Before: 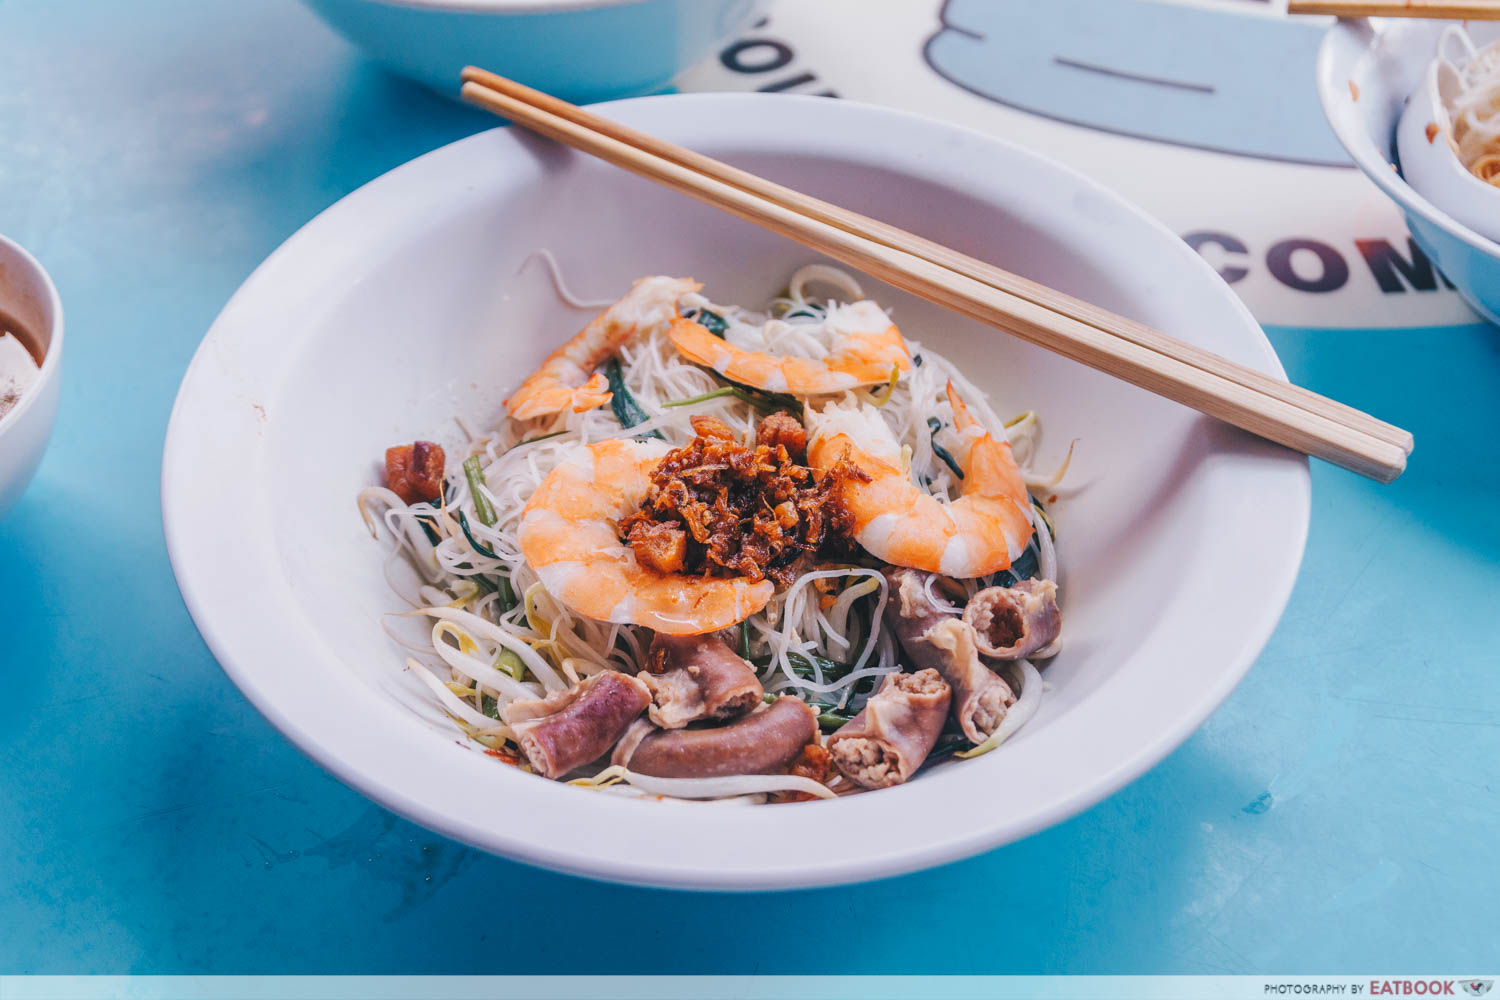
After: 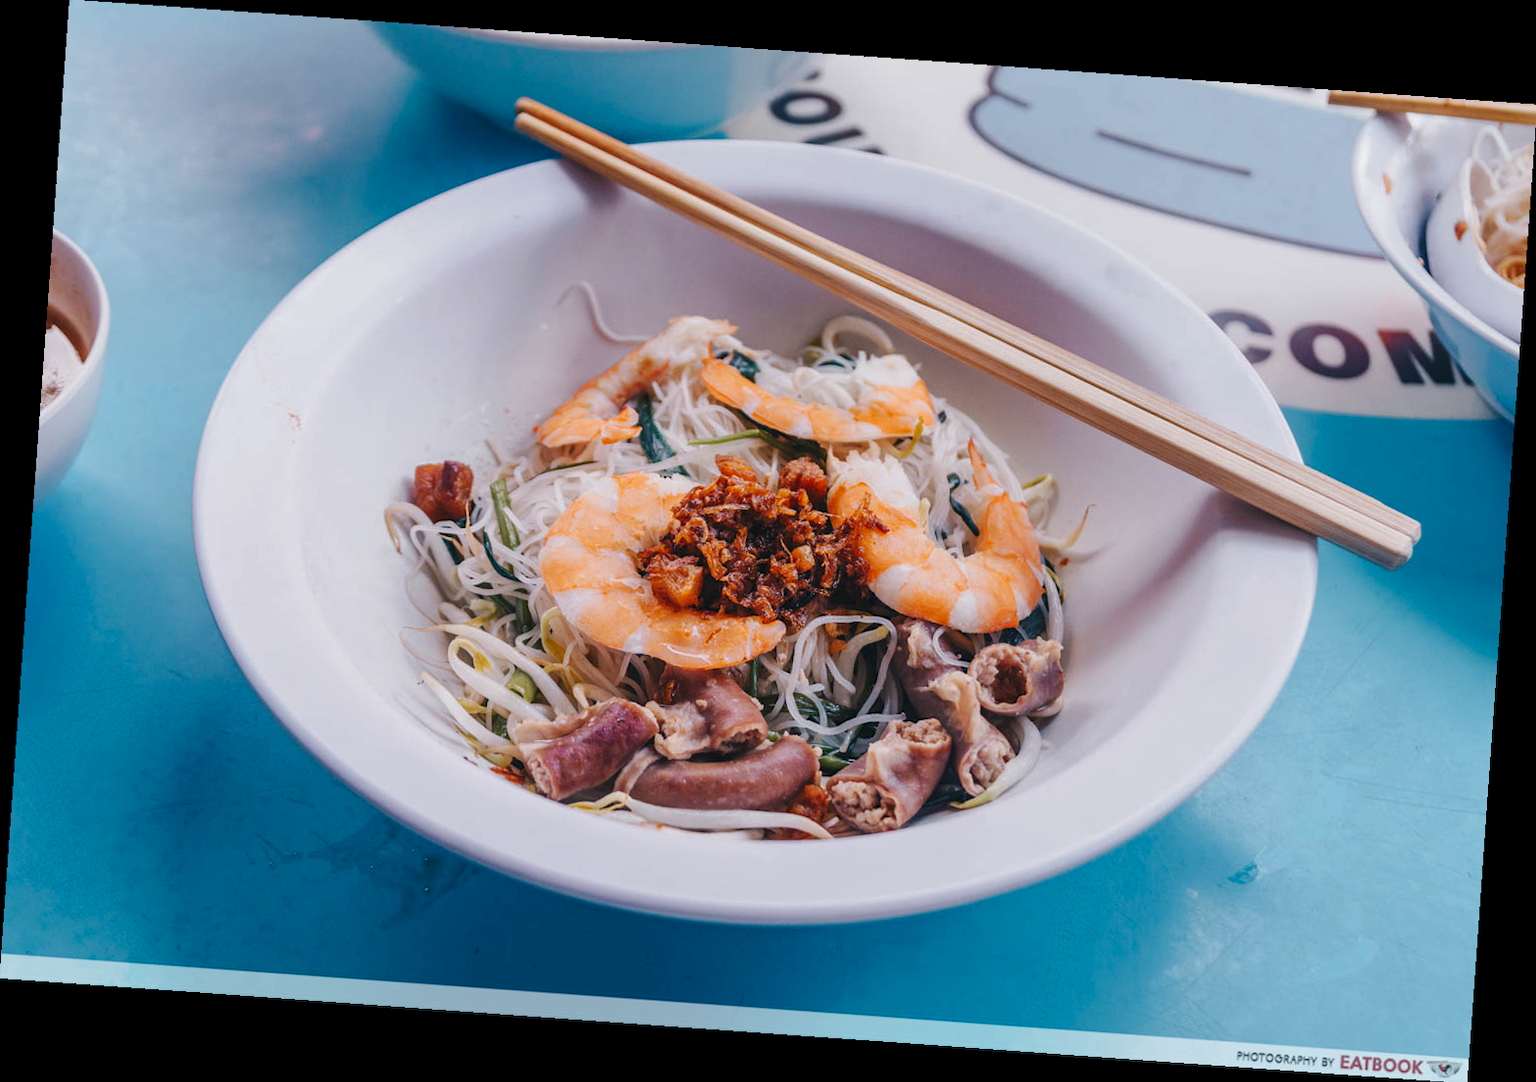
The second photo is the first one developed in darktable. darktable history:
contrast brightness saturation: brightness -0.09
rotate and perspective: rotation 4.1°, automatic cropping off
